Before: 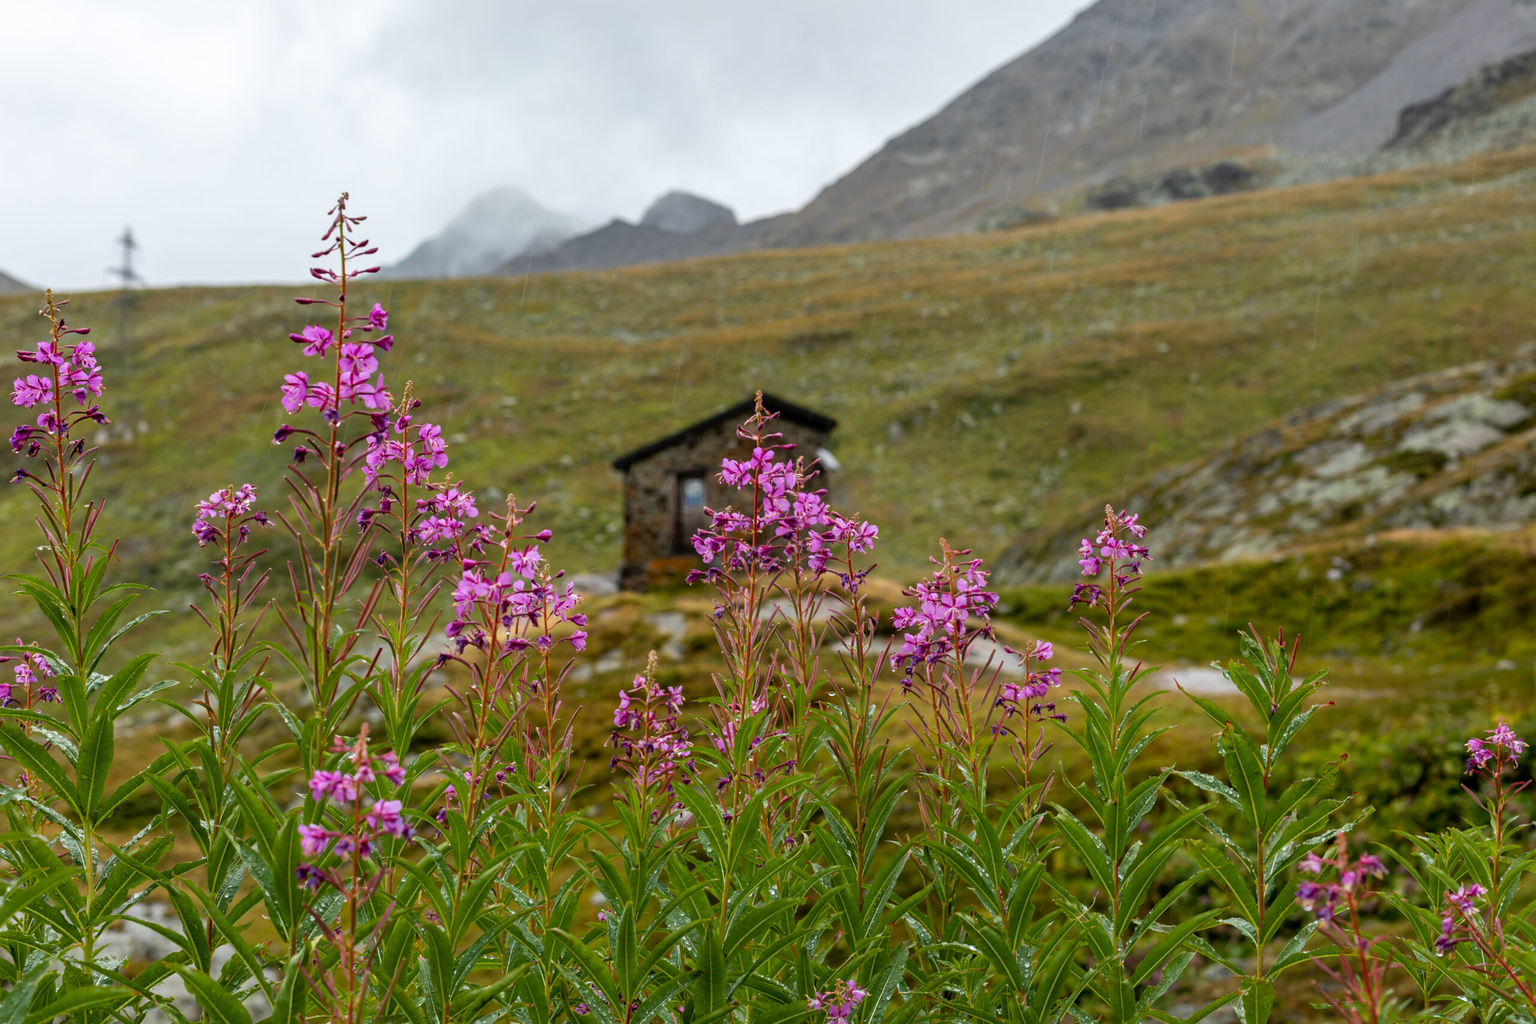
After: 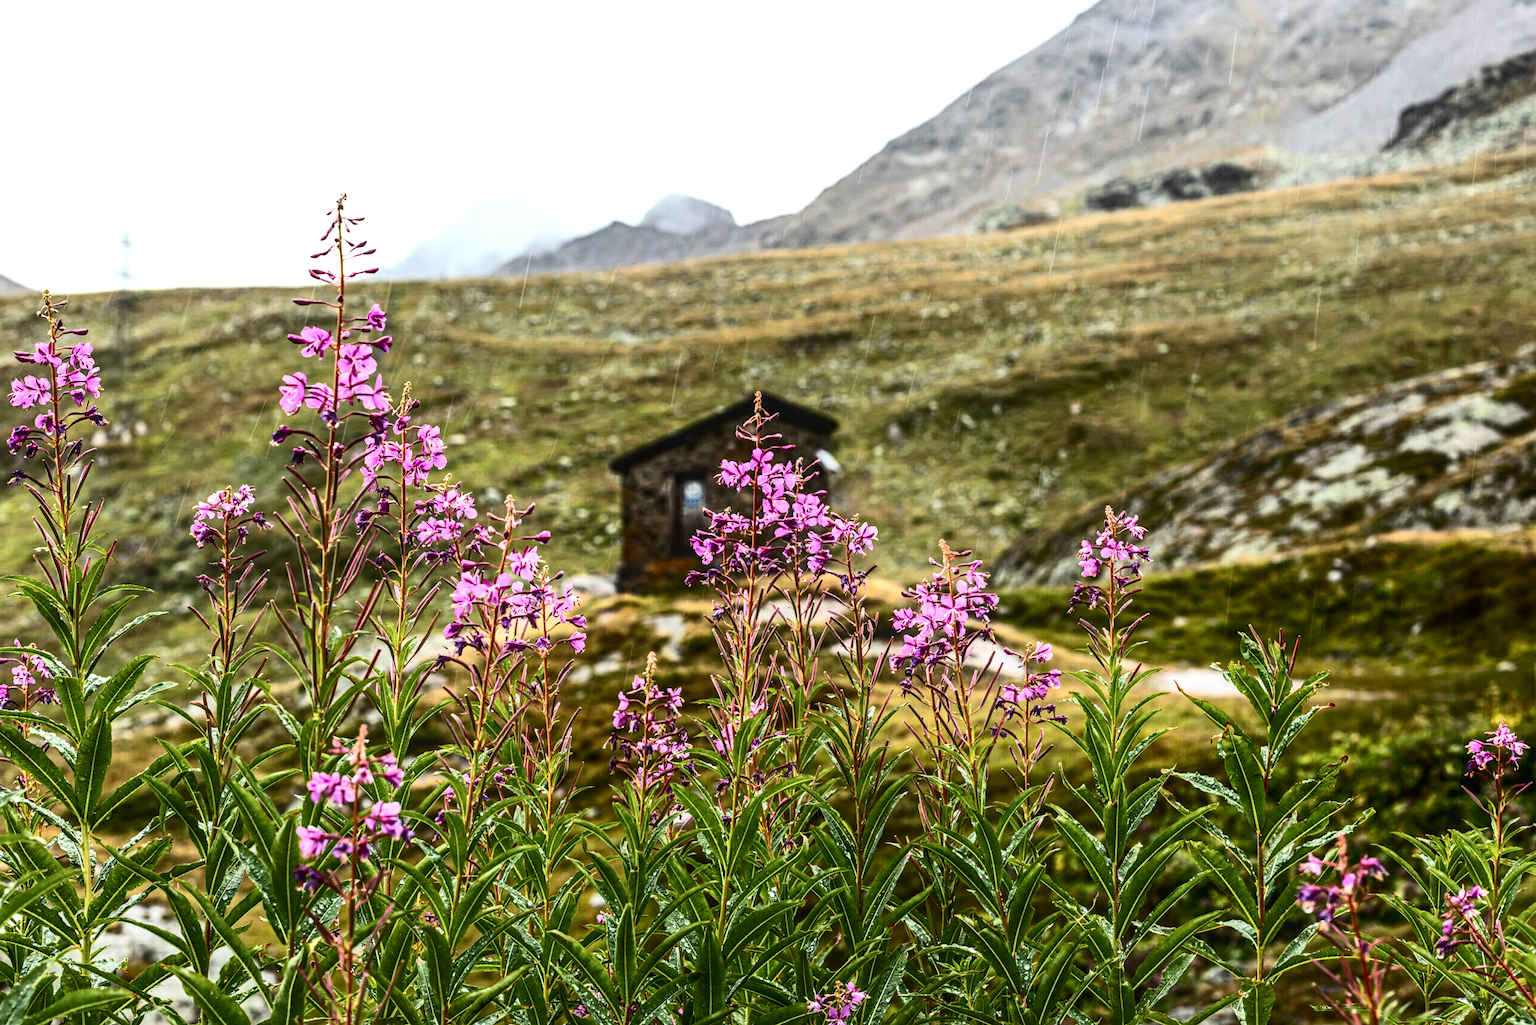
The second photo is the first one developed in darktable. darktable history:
tone equalizer: -8 EV -1.1 EV, -7 EV -1.01 EV, -6 EV -0.849 EV, -5 EV -0.589 EV, -3 EV 0.602 EV, -2 EV 0.87 EV, -1 EV 1 EV, +0 EV 1.06 EV, edges refinement/feathering 500, mask exposure compensation -1.57 EV, preserve details no
contrast brightness saturation: contrast 0.377, brightness 0.108
crop and rotate: left 0.18%, bottom 0.009%
color correction: highlights b* -0.049
local contrast: on, module defaults
exposure: compensate highlight preservation false
contrast equalizer: y [[0.439, 0.44, 0.442, 0.457, 0.493, 0.498], [0.5 ×6], [0.5 ×6], [0 ×6], [0 ×6]]
